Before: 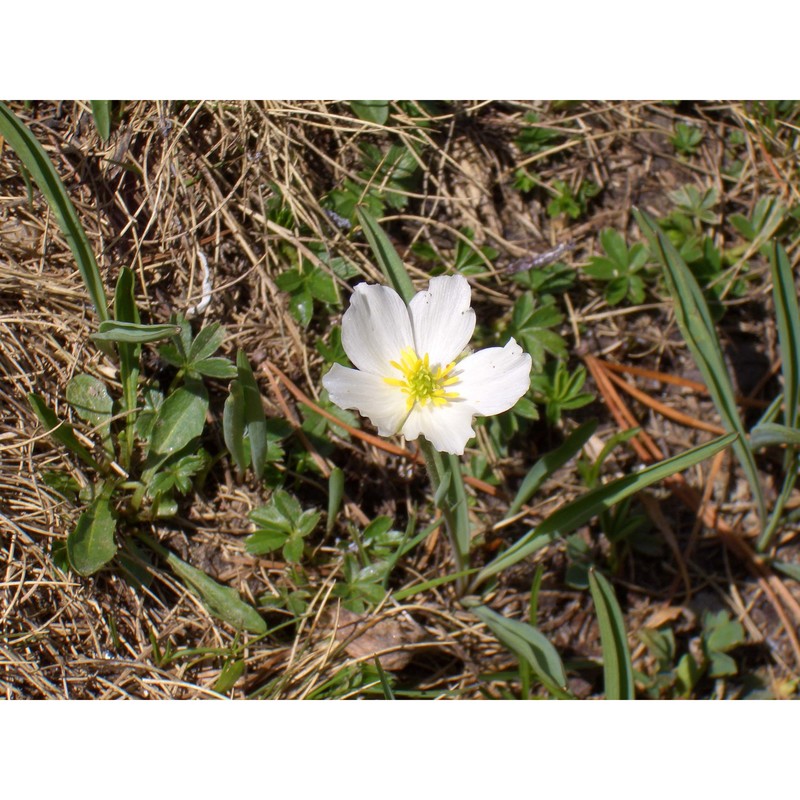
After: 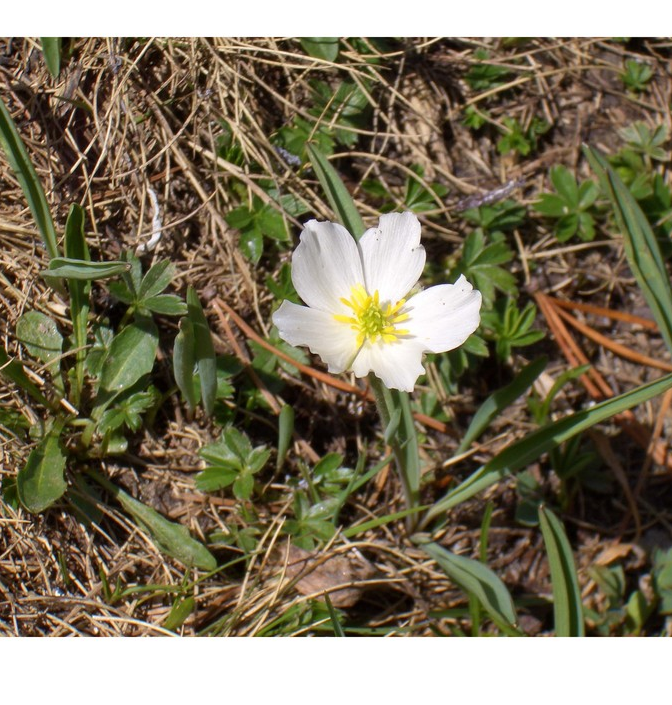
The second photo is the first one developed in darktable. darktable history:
crop: left 6.356%, top 7.966%, right 9.536%, bottom 3.815%
